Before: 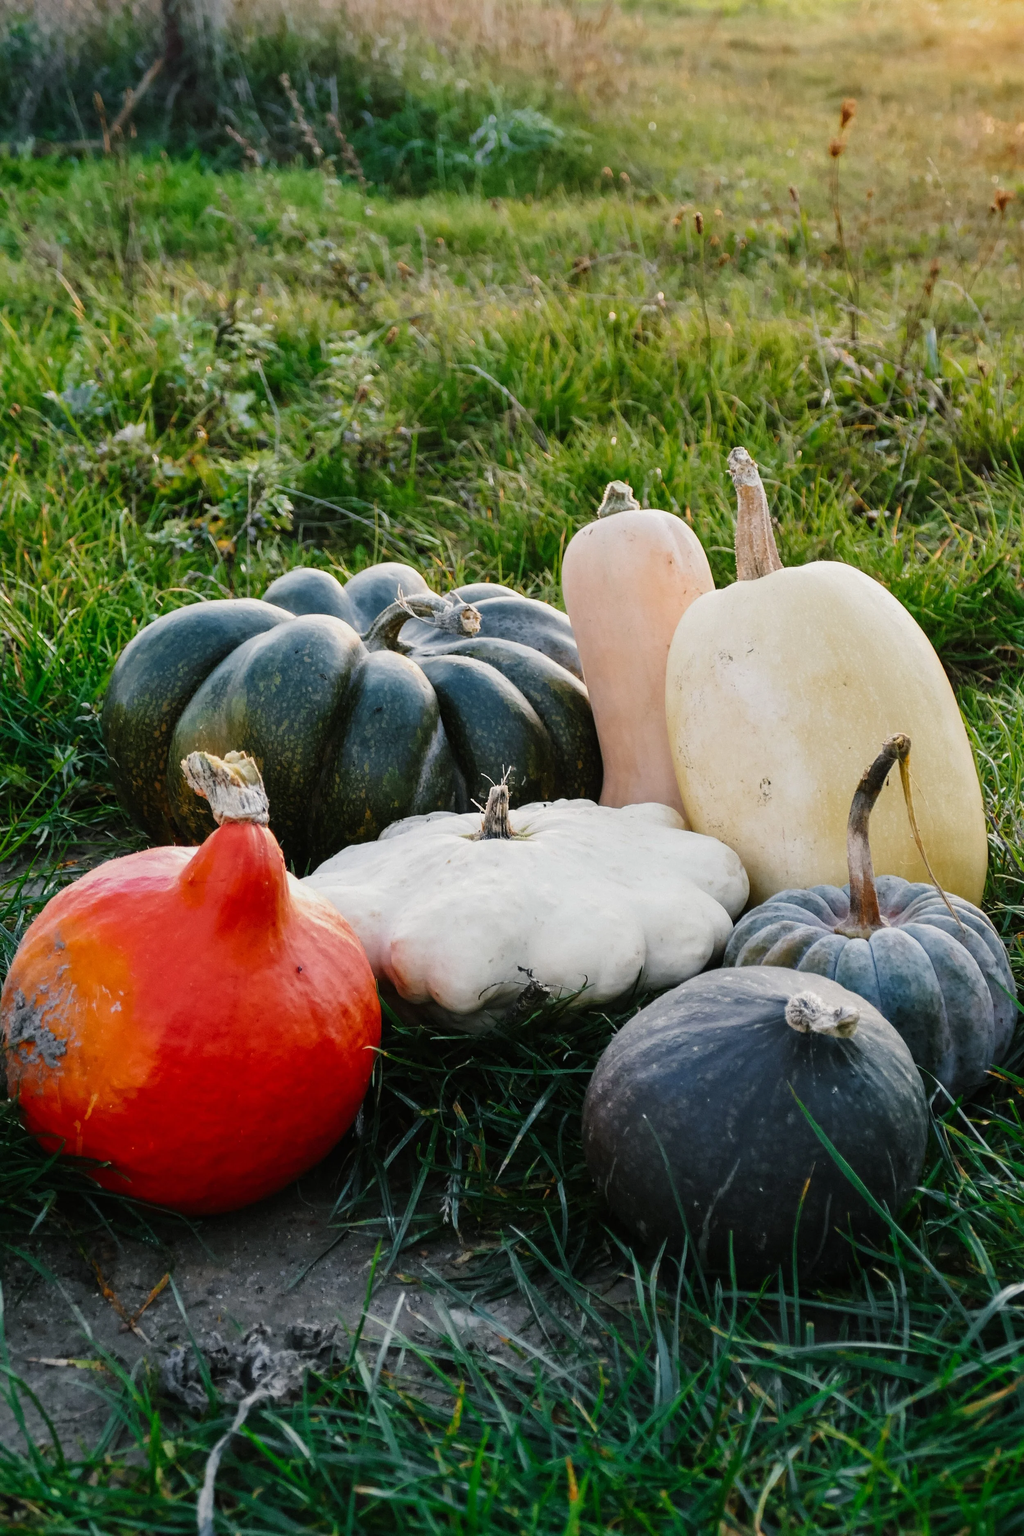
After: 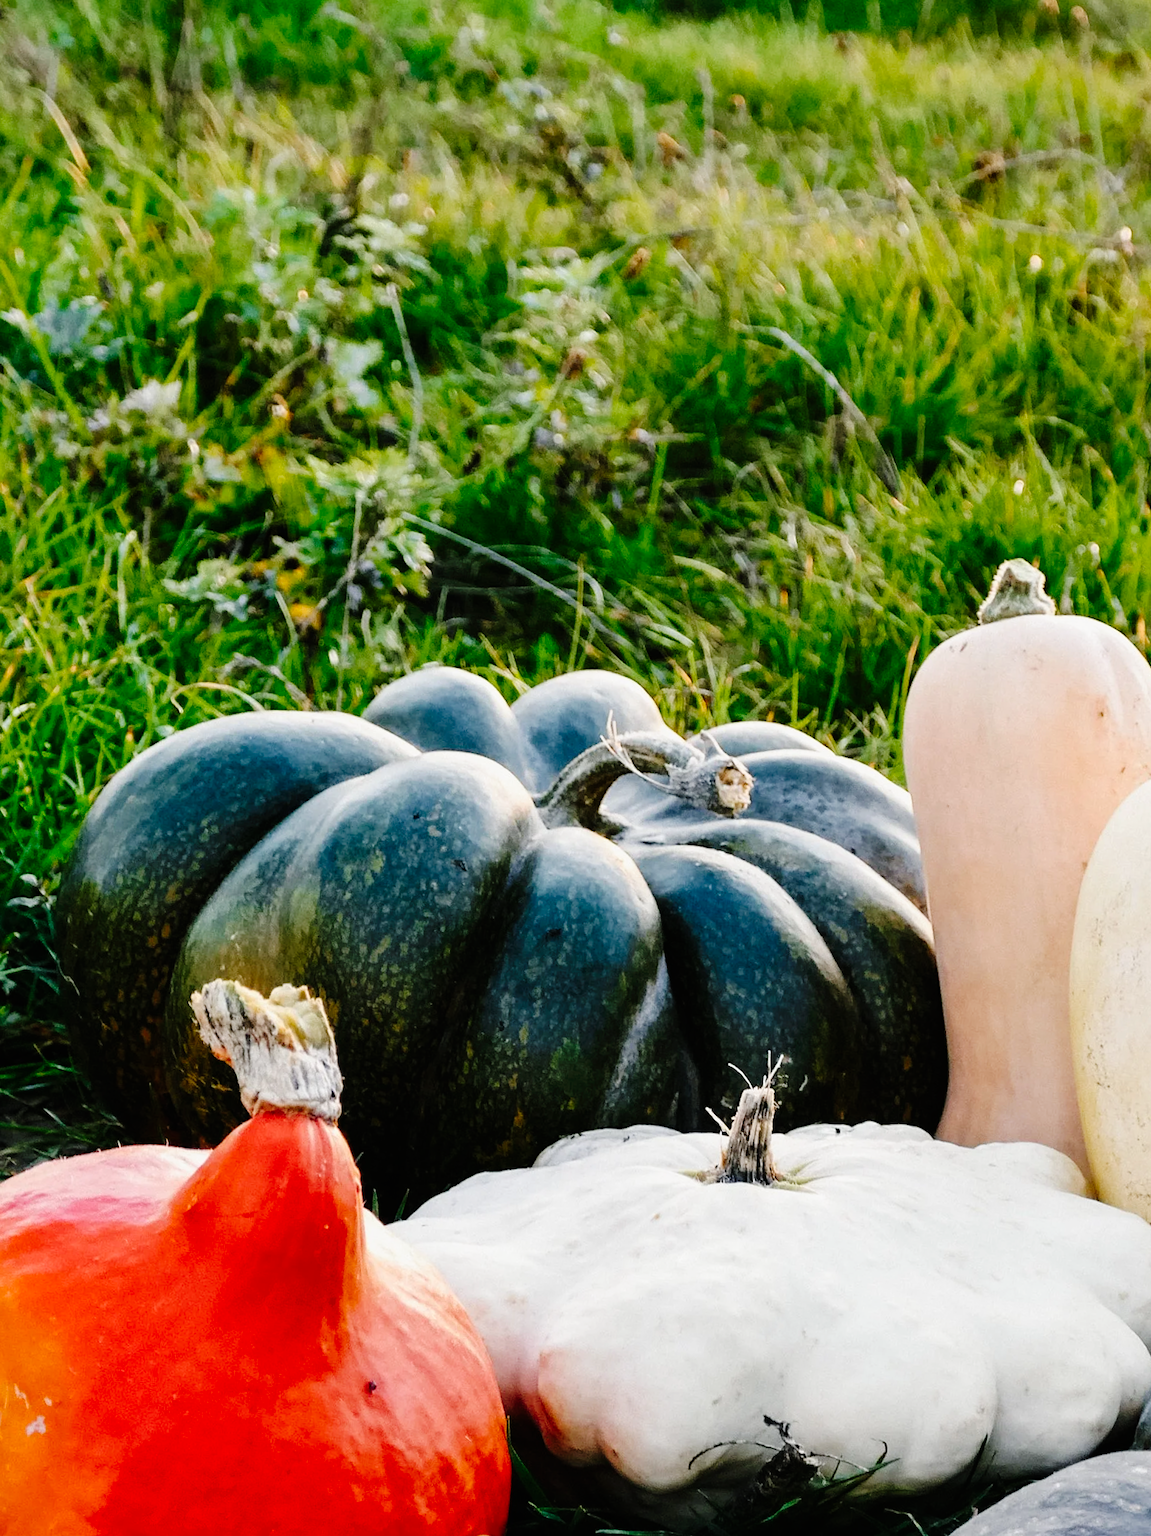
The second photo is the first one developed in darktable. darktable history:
tone curve: curves: ch0 [(0, 0) (0.003, 0.003) (0.011, 0.005) (0.025, 0.008) (0.044, 0.012) (0.069, 0.02) (0.1, 0.031) (0.136, 0.047) (0.177, 0.088) (0.224, 0.141) (0.277, 0.222) (0.335, 0.32) (0.399, 0.425) (0.468, 0.524) (0.543, 0.623) (0.623, 0.716) (0.709, 0.796) (0.801, 0.88) (0.898, 0.959) (1, 1)], preserve colors none
crop and rotate: angle -4.99°, left 2.122%, top 6.945%, right 27.566%, bottom 30.519%
